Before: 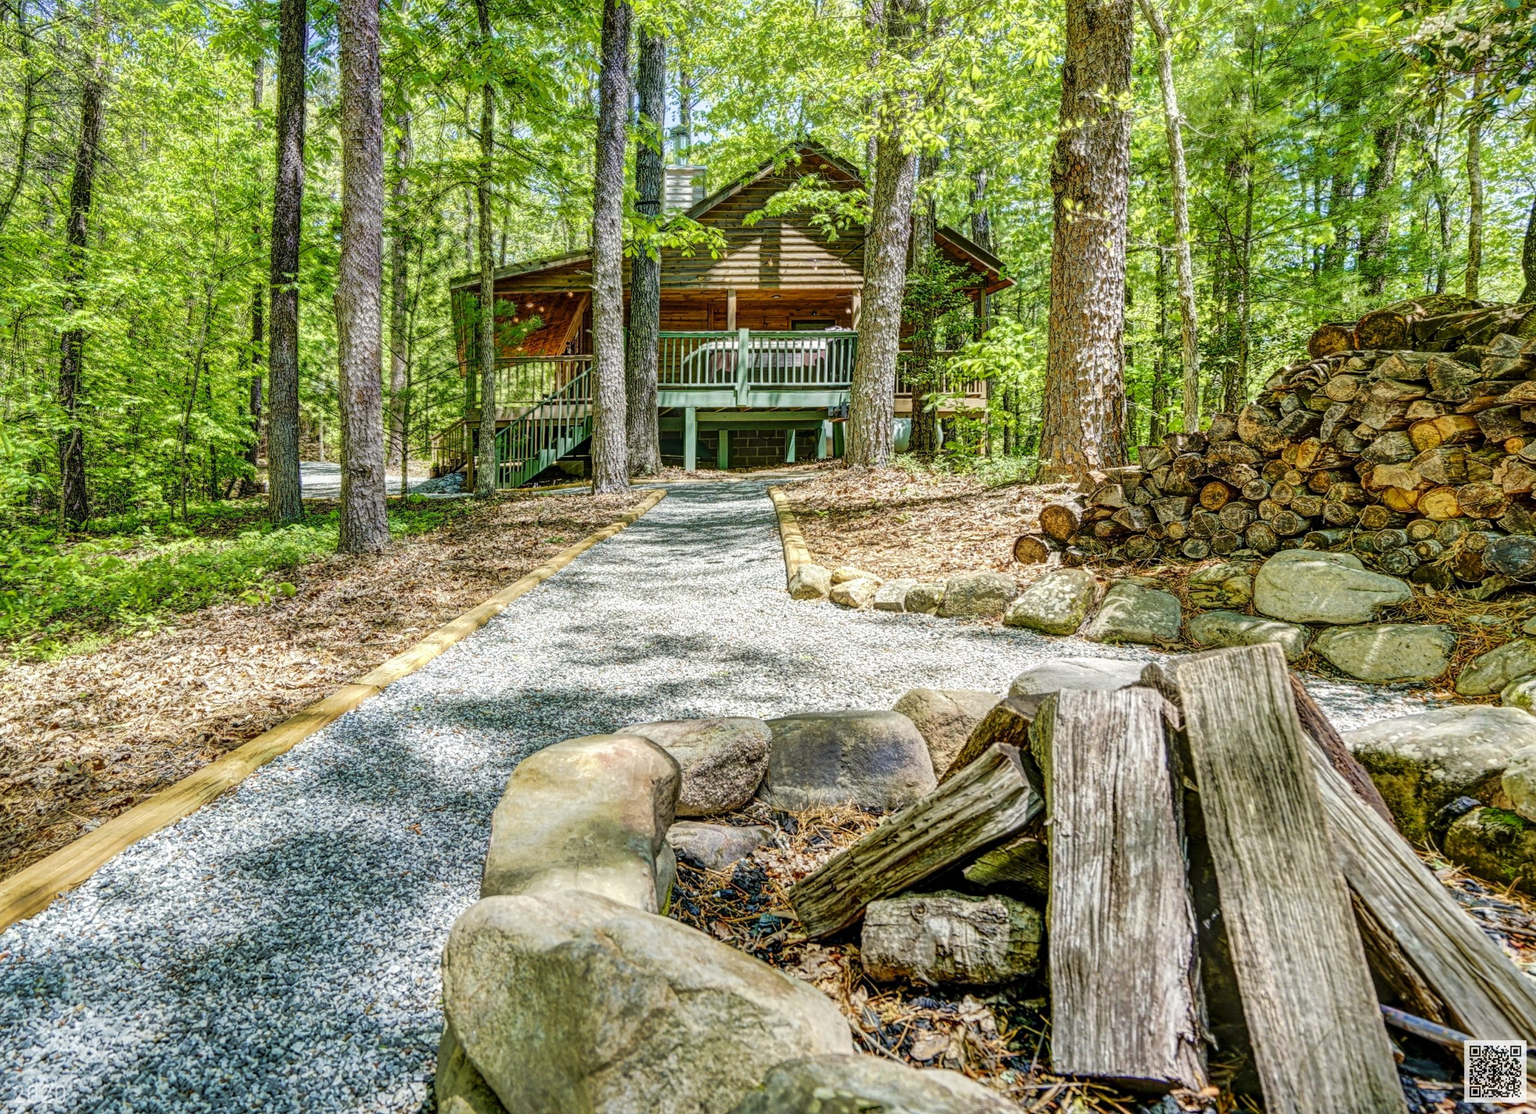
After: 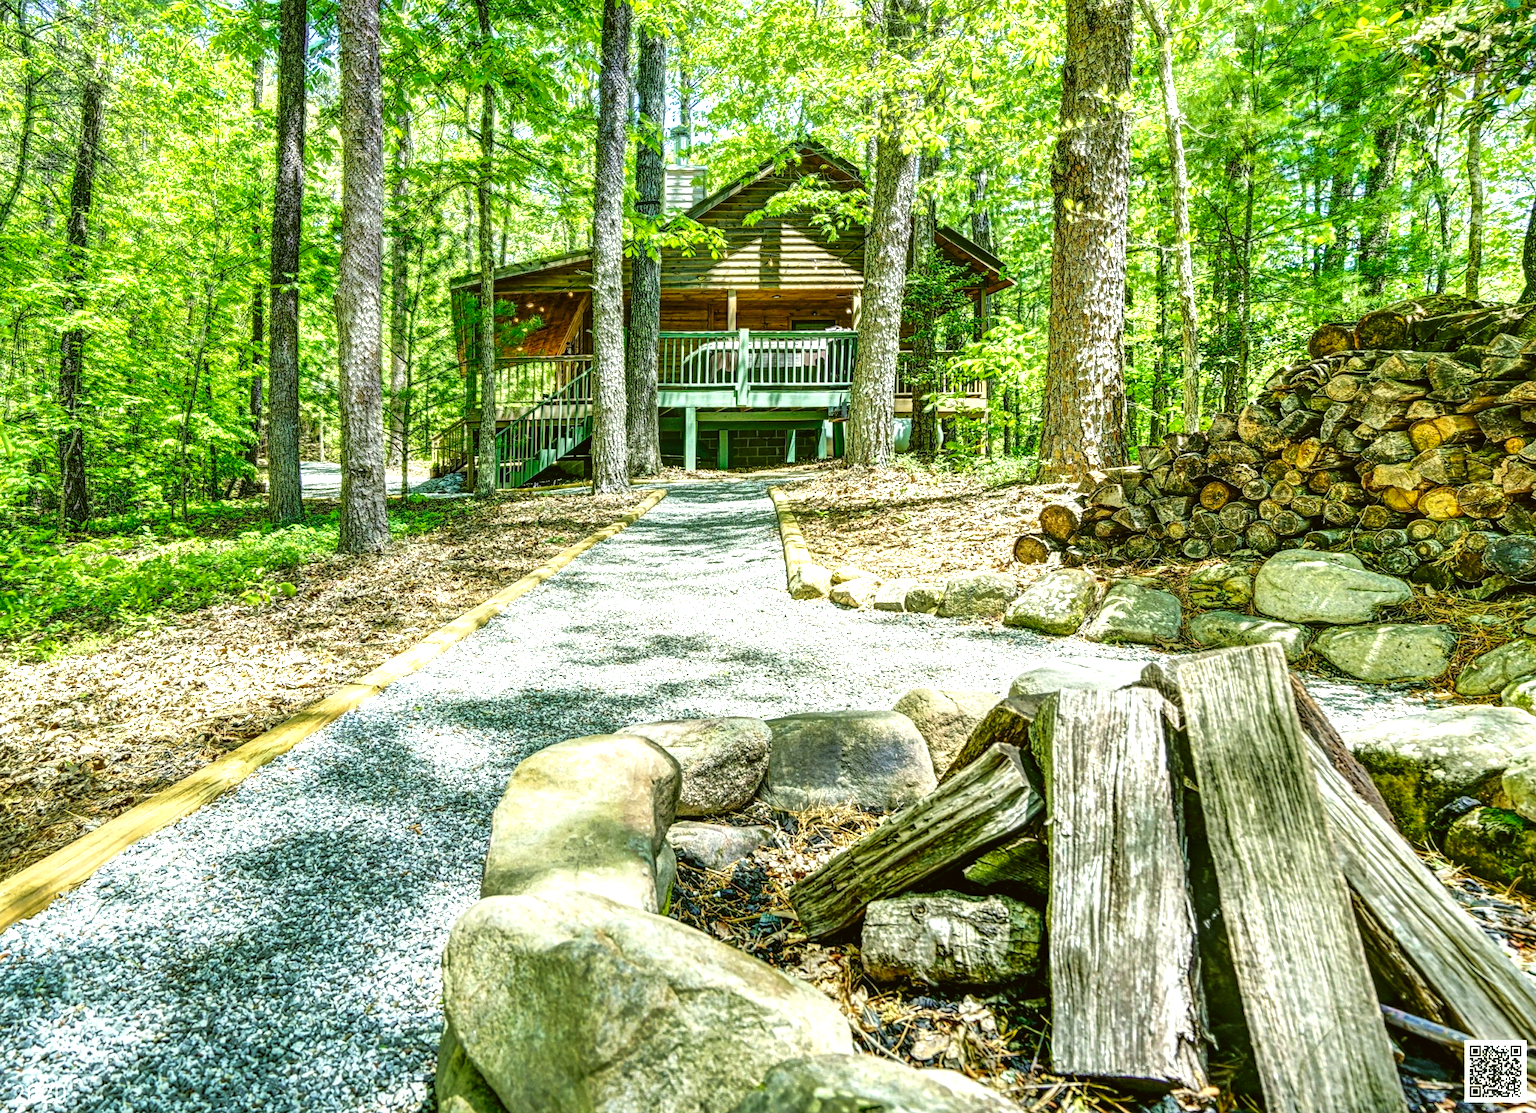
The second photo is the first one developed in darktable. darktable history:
color correction: highlights a* -1.73, highlights b* 10.5, shadows a* 0.522, shadows b* 18.56
color balance rgb: power › luminance -7.797%, power › chroma 2.245%, power › hue 222.18°, global offset › luminance 0.269%, perceptual saturation grading › global saturation 0.444%, perceptual brilliance grading › global brilliance 24.919%
